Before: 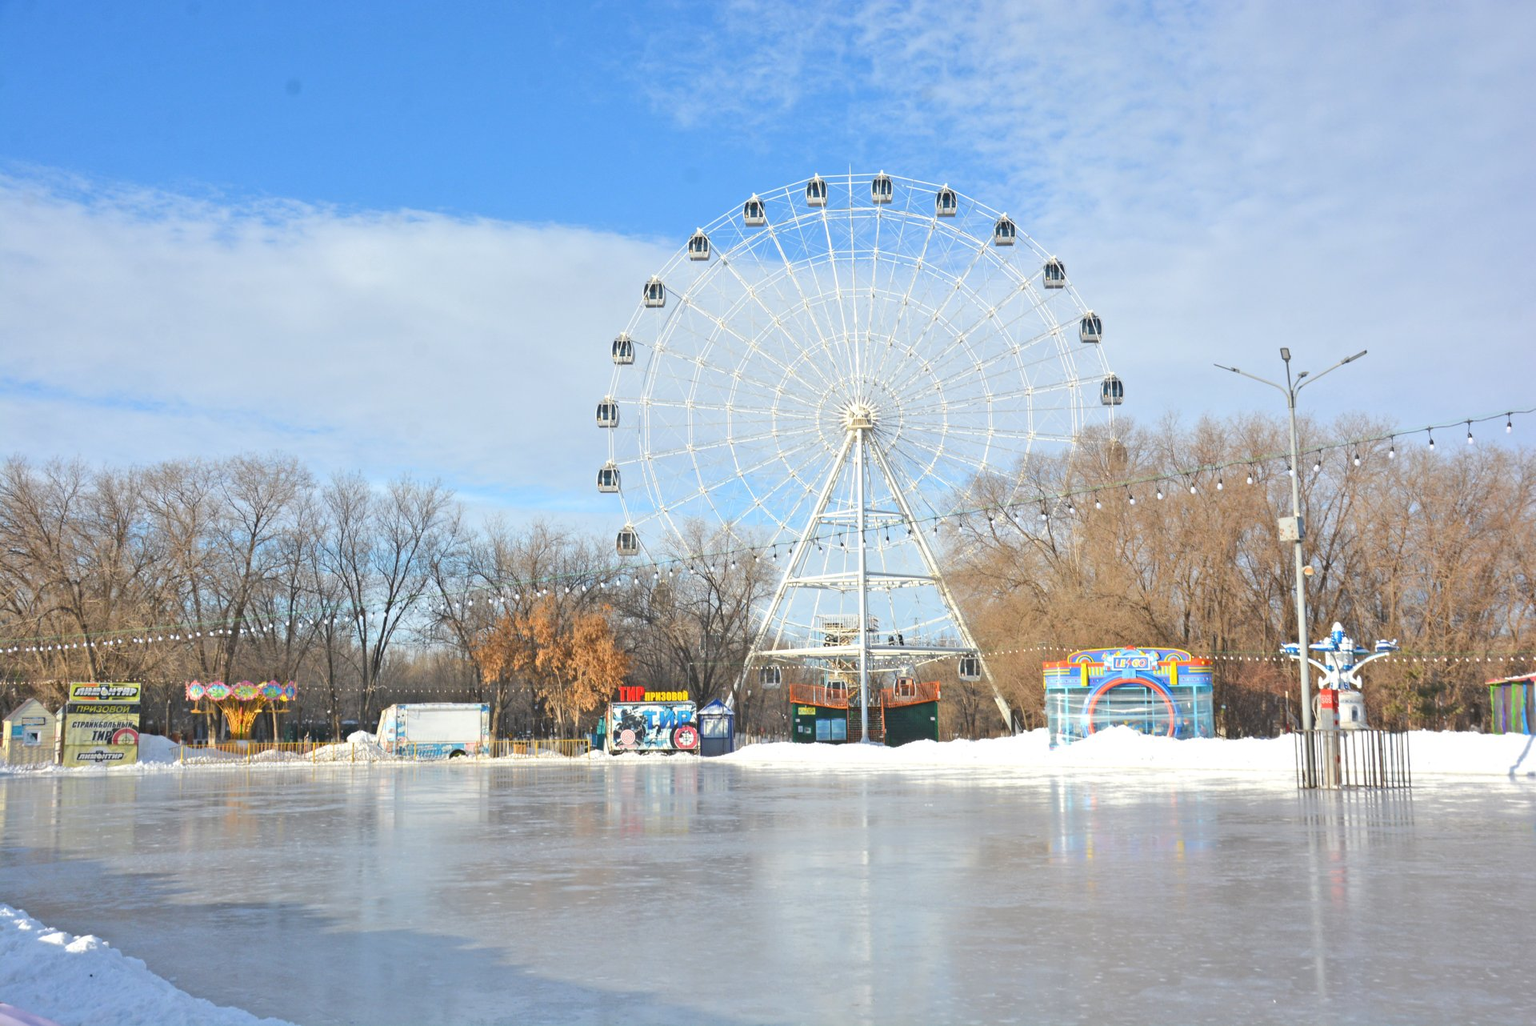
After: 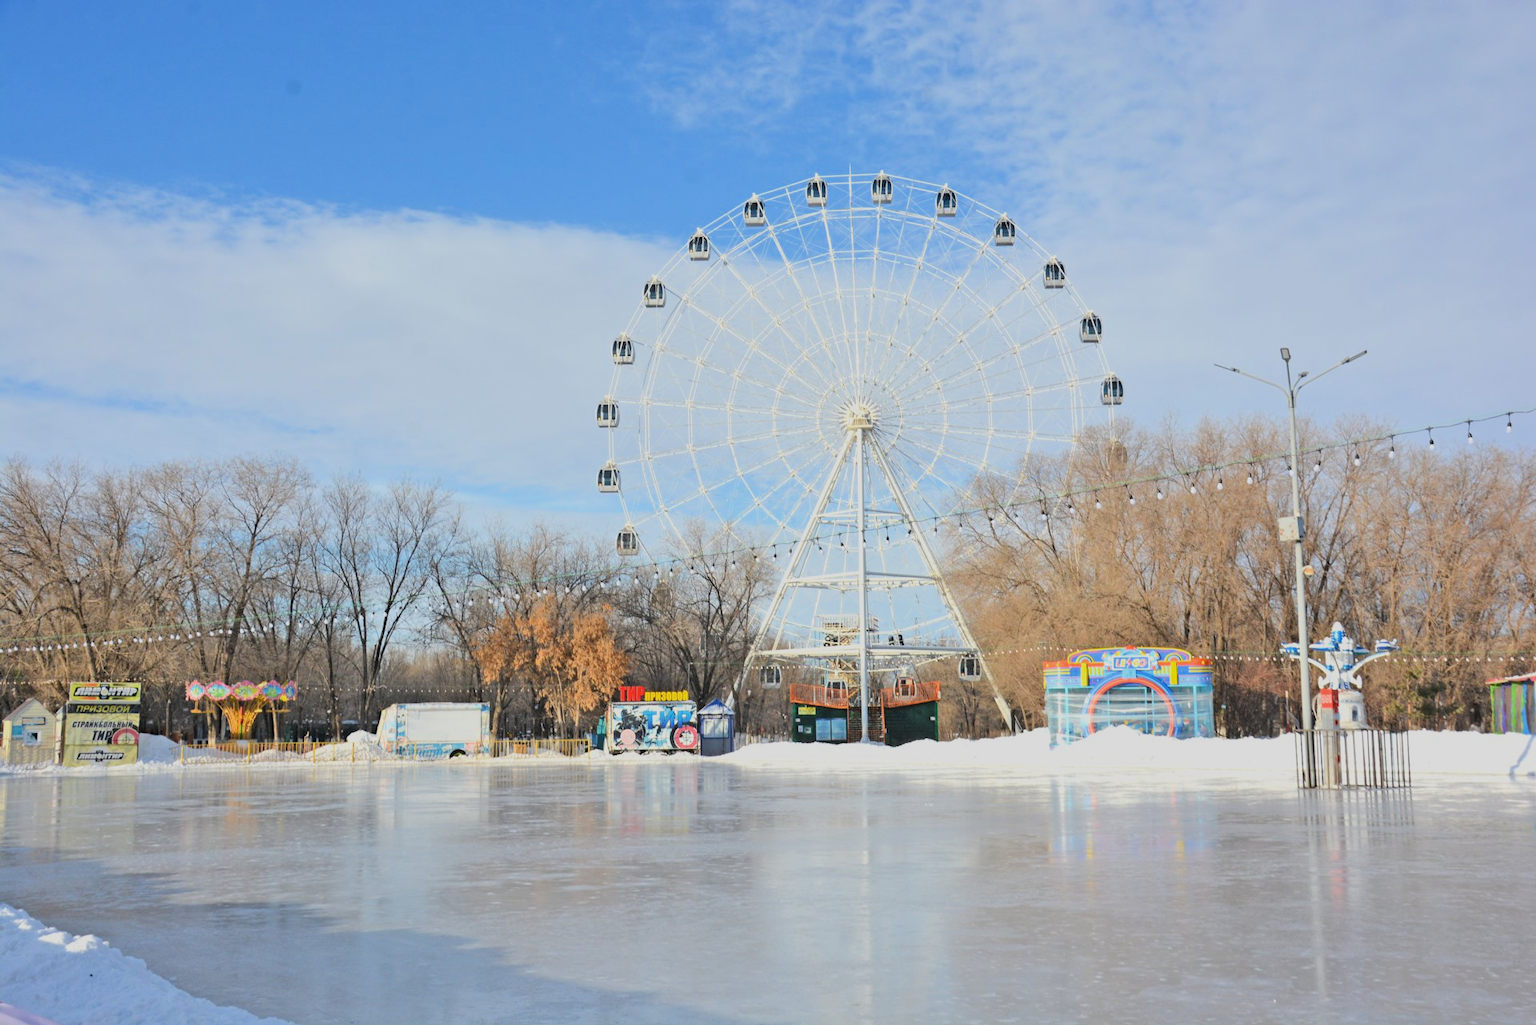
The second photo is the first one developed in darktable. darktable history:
filmic rgb: middle gray luminance 28.84%, black relative exposure -10.39 EV, white relative exposure 5.49 EV, target black luminance 0%, hardness 3.91, latitude 2.33%, contrast 1.132, highlights saturation mix 6.19%, shadows ↔ highlights balance 15.53%, color science v6 (2022)
